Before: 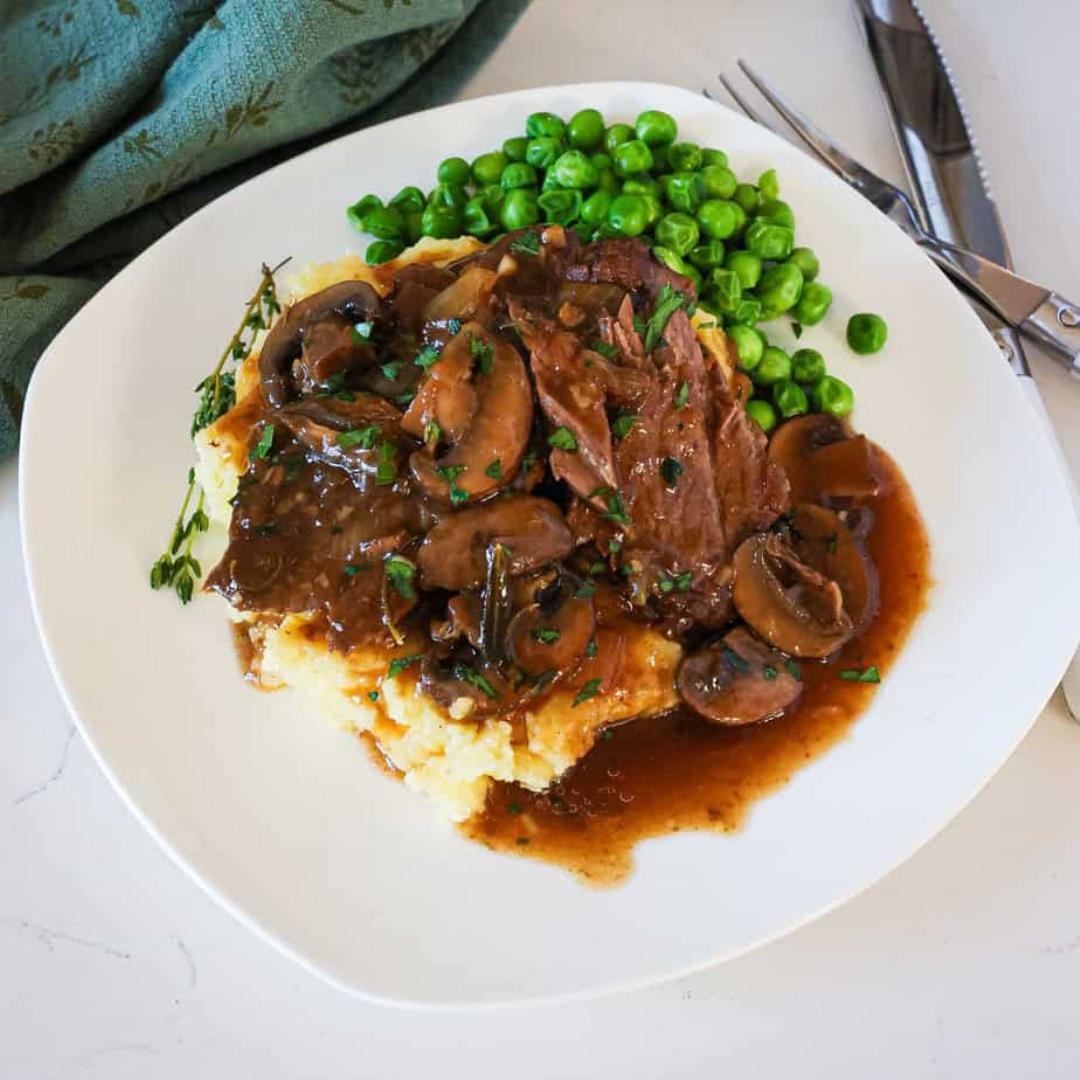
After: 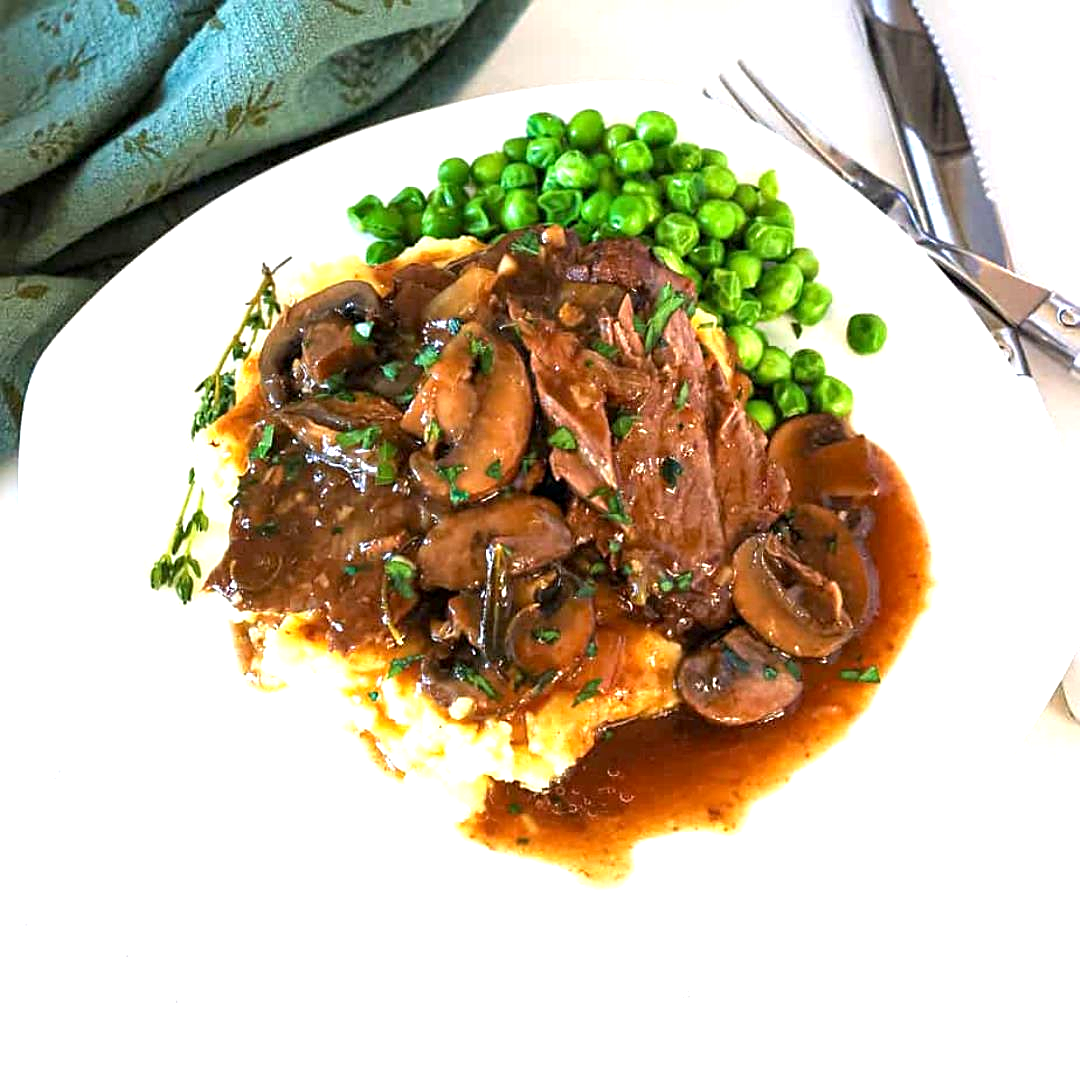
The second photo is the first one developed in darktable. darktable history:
exposure: black level correction 0.001, exposure 1 EV, compensate highlight preservation false
sharpen: on, module defaults
tone equalizer: edges refinement/feathering 500, mask exposure compensation -1.24 EV, preserve details no
